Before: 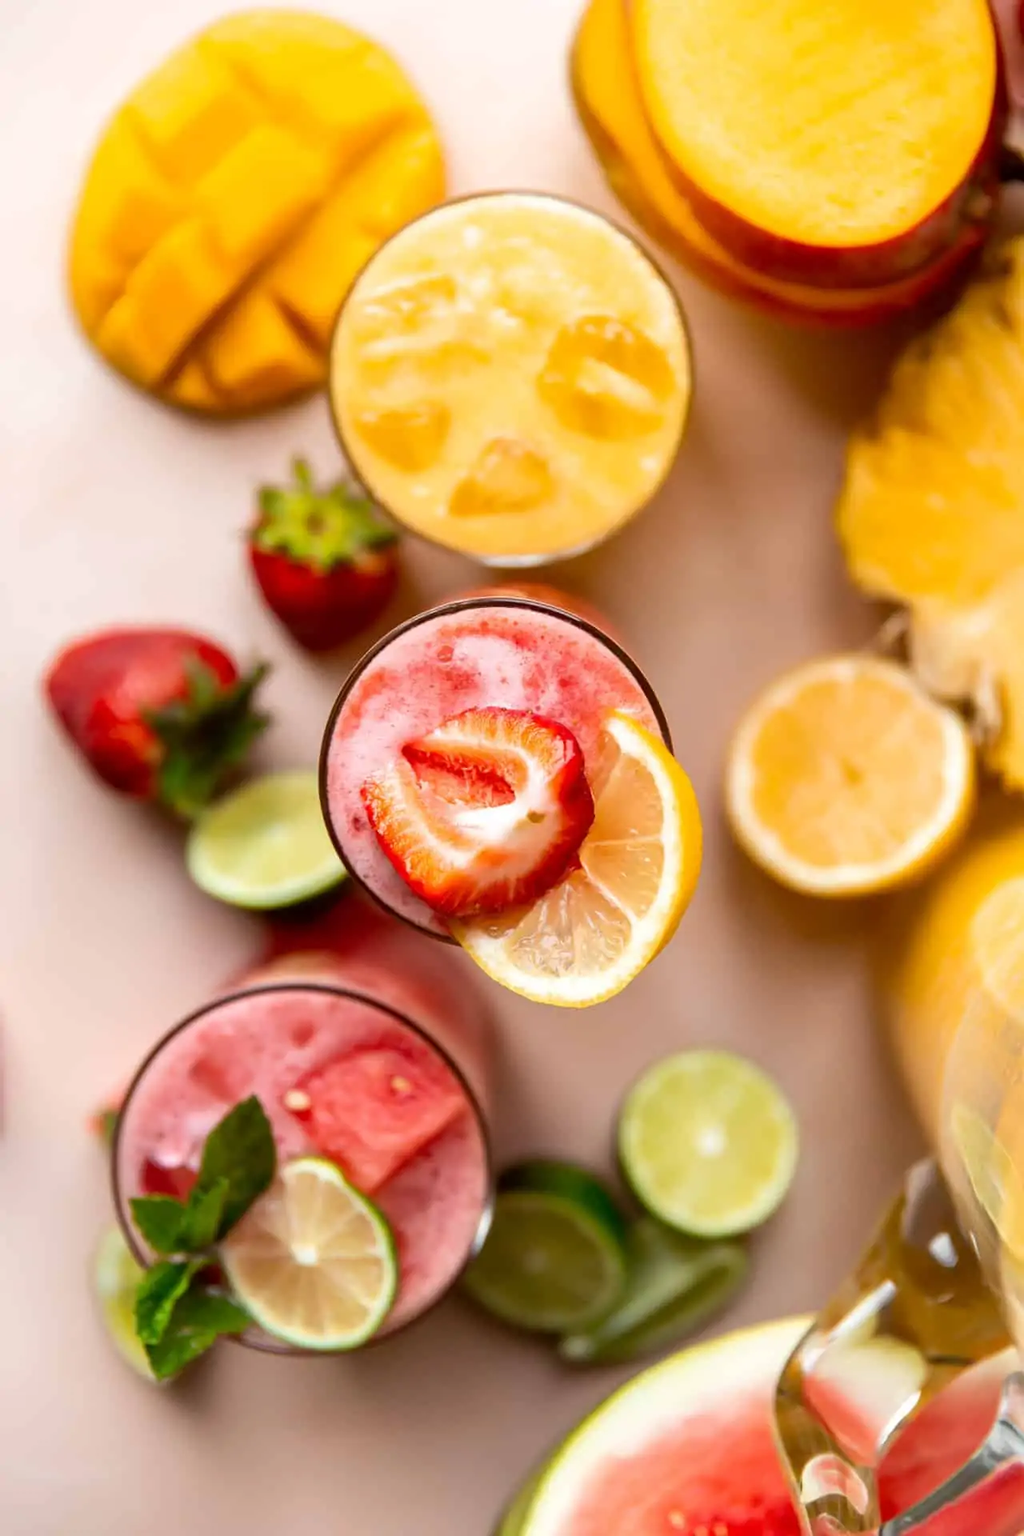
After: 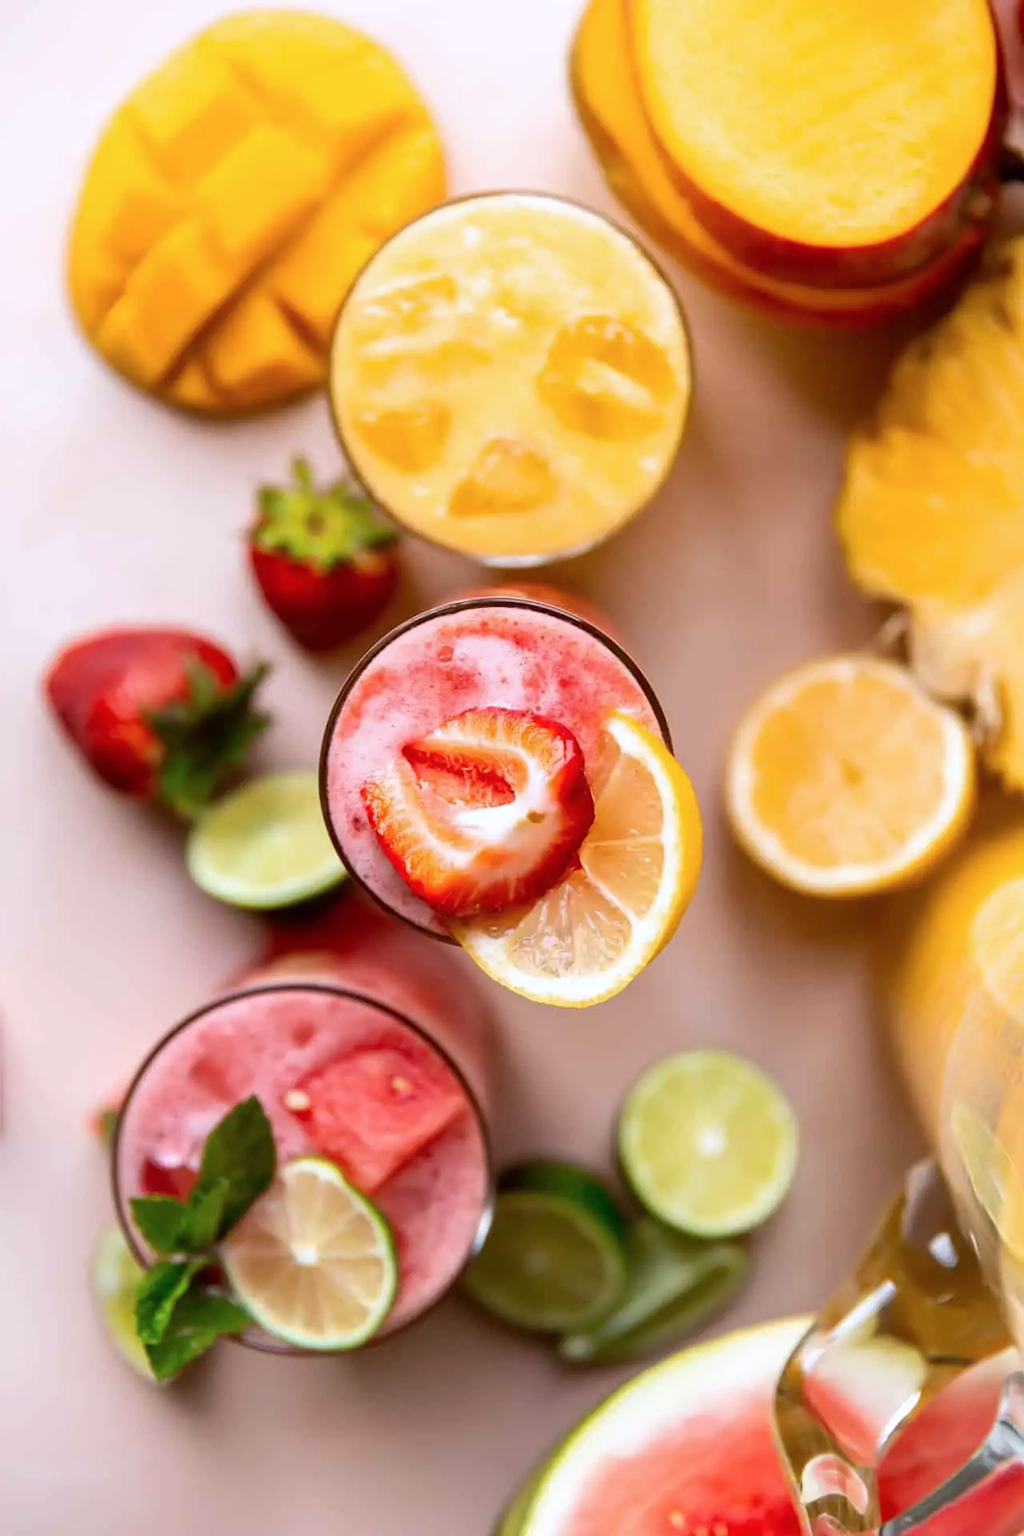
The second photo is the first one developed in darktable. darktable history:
color calibration: gray › normalize channels true, illuminant as shot in camera, x 0.358, y 0.373, temperature 4628.91 K, gamut compression 0.008
